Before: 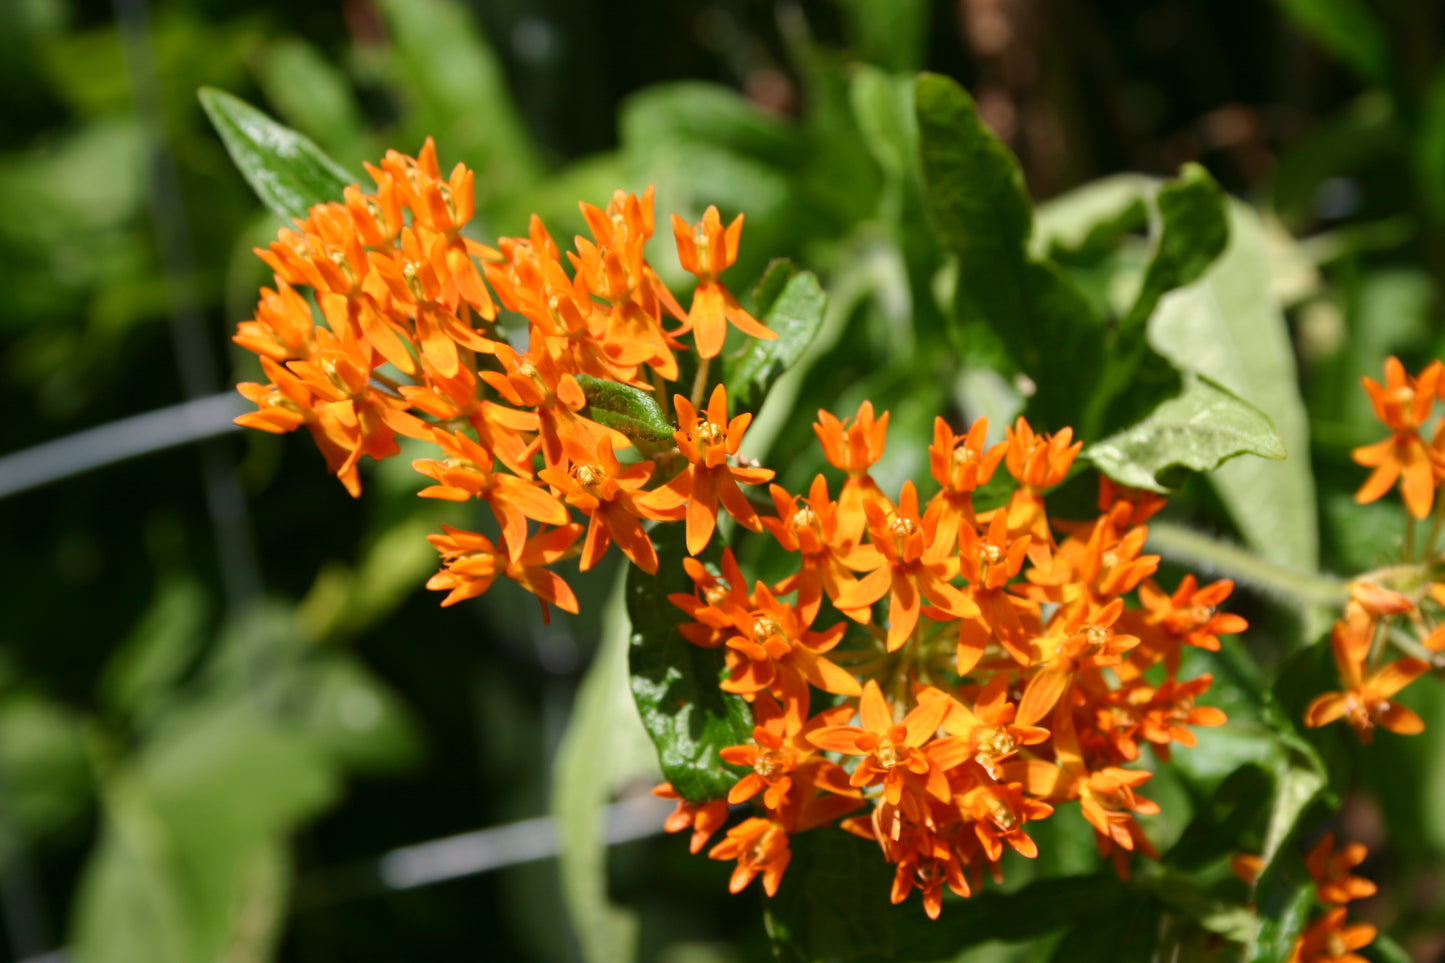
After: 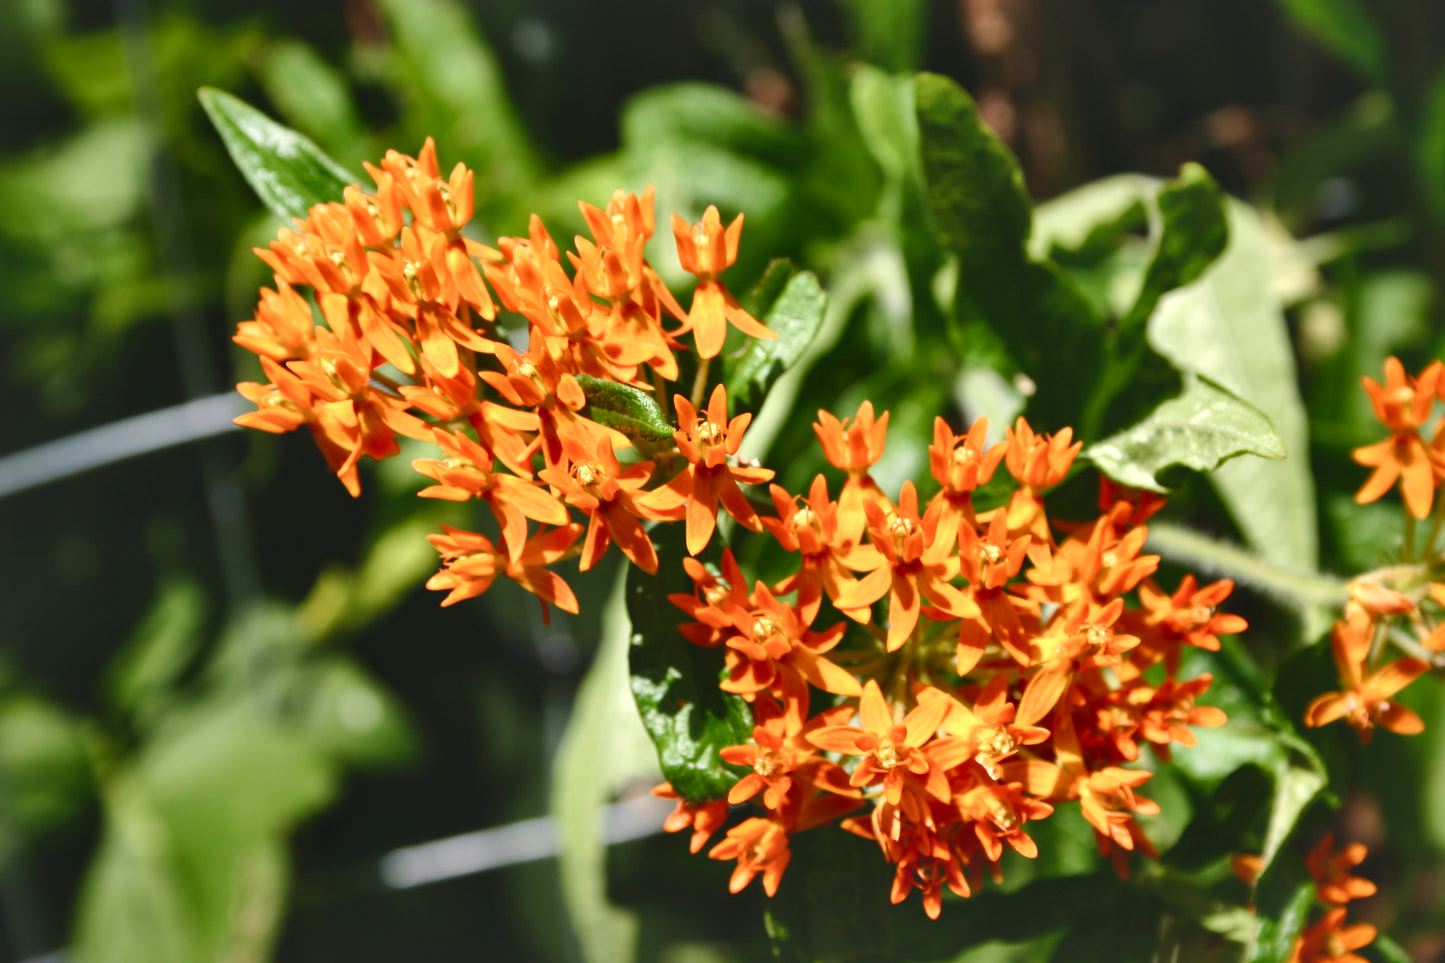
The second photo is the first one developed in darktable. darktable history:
color balance rgb: global offset › luminance 1.996%, perceptual saturation grading › global saturation 20%, perceptual saturation grading › highlights -24.871%, perceptual saturation grading › shadows 25.005%
local contrast: mode bilateral grid, contrast 69, coarseness 75, detail 181%, midtone range 0.2
